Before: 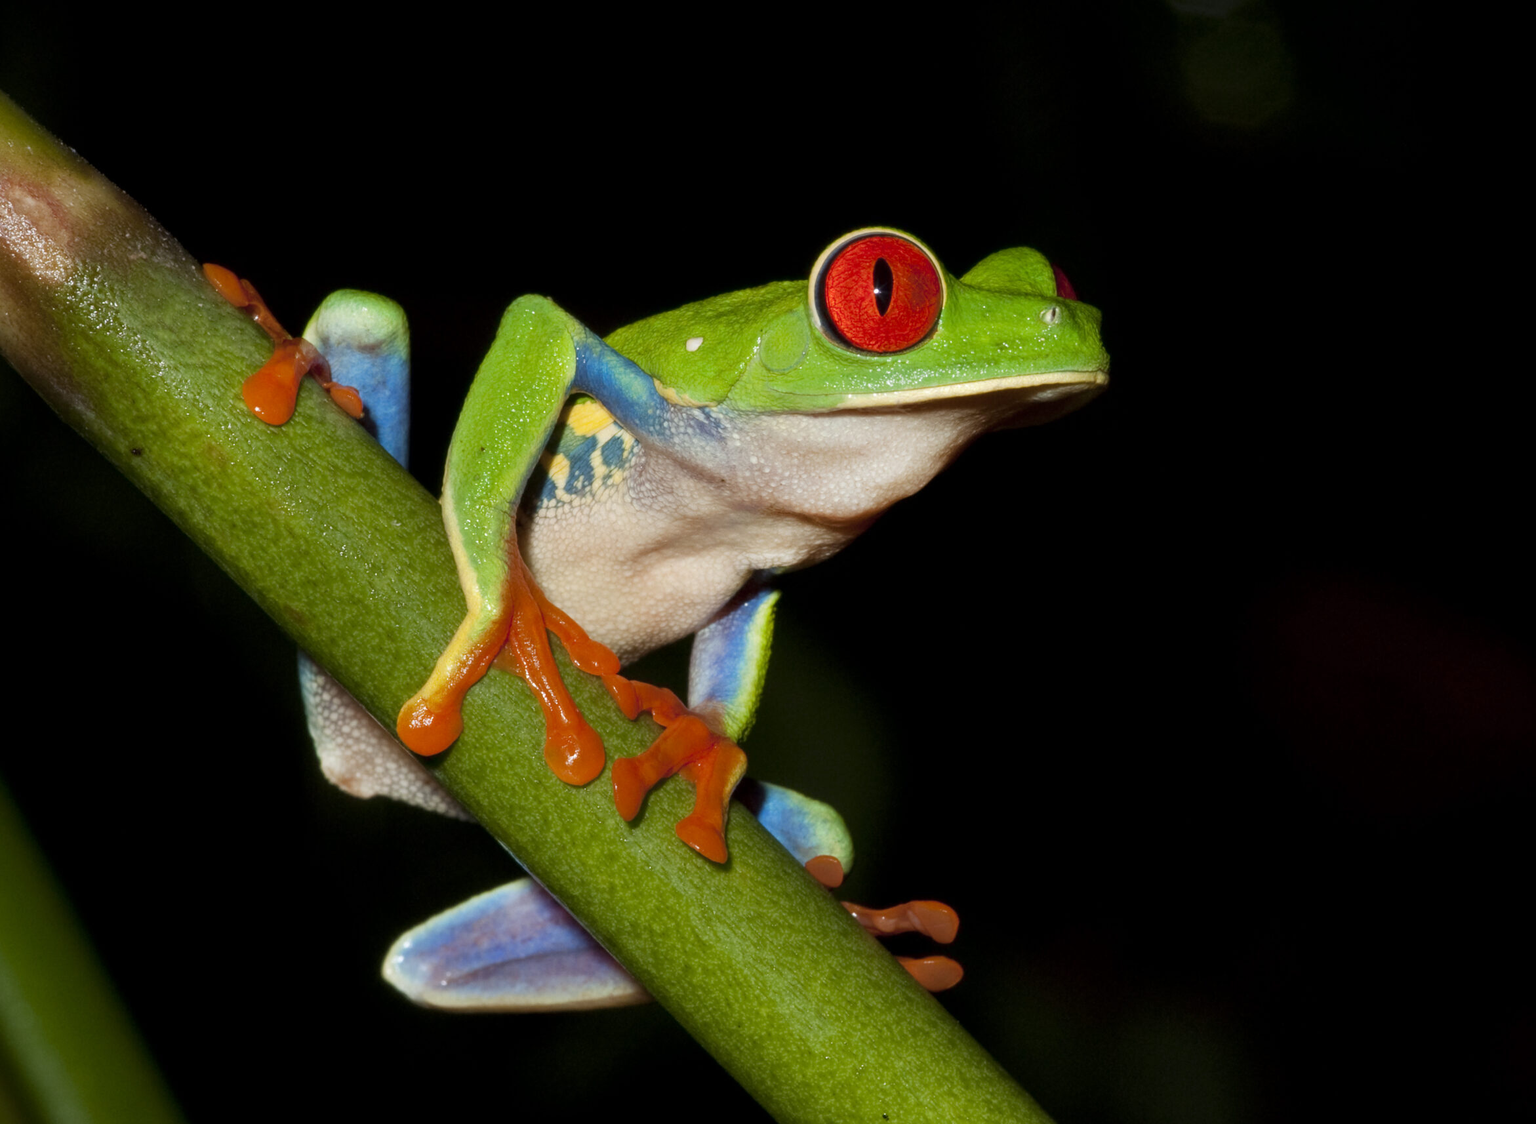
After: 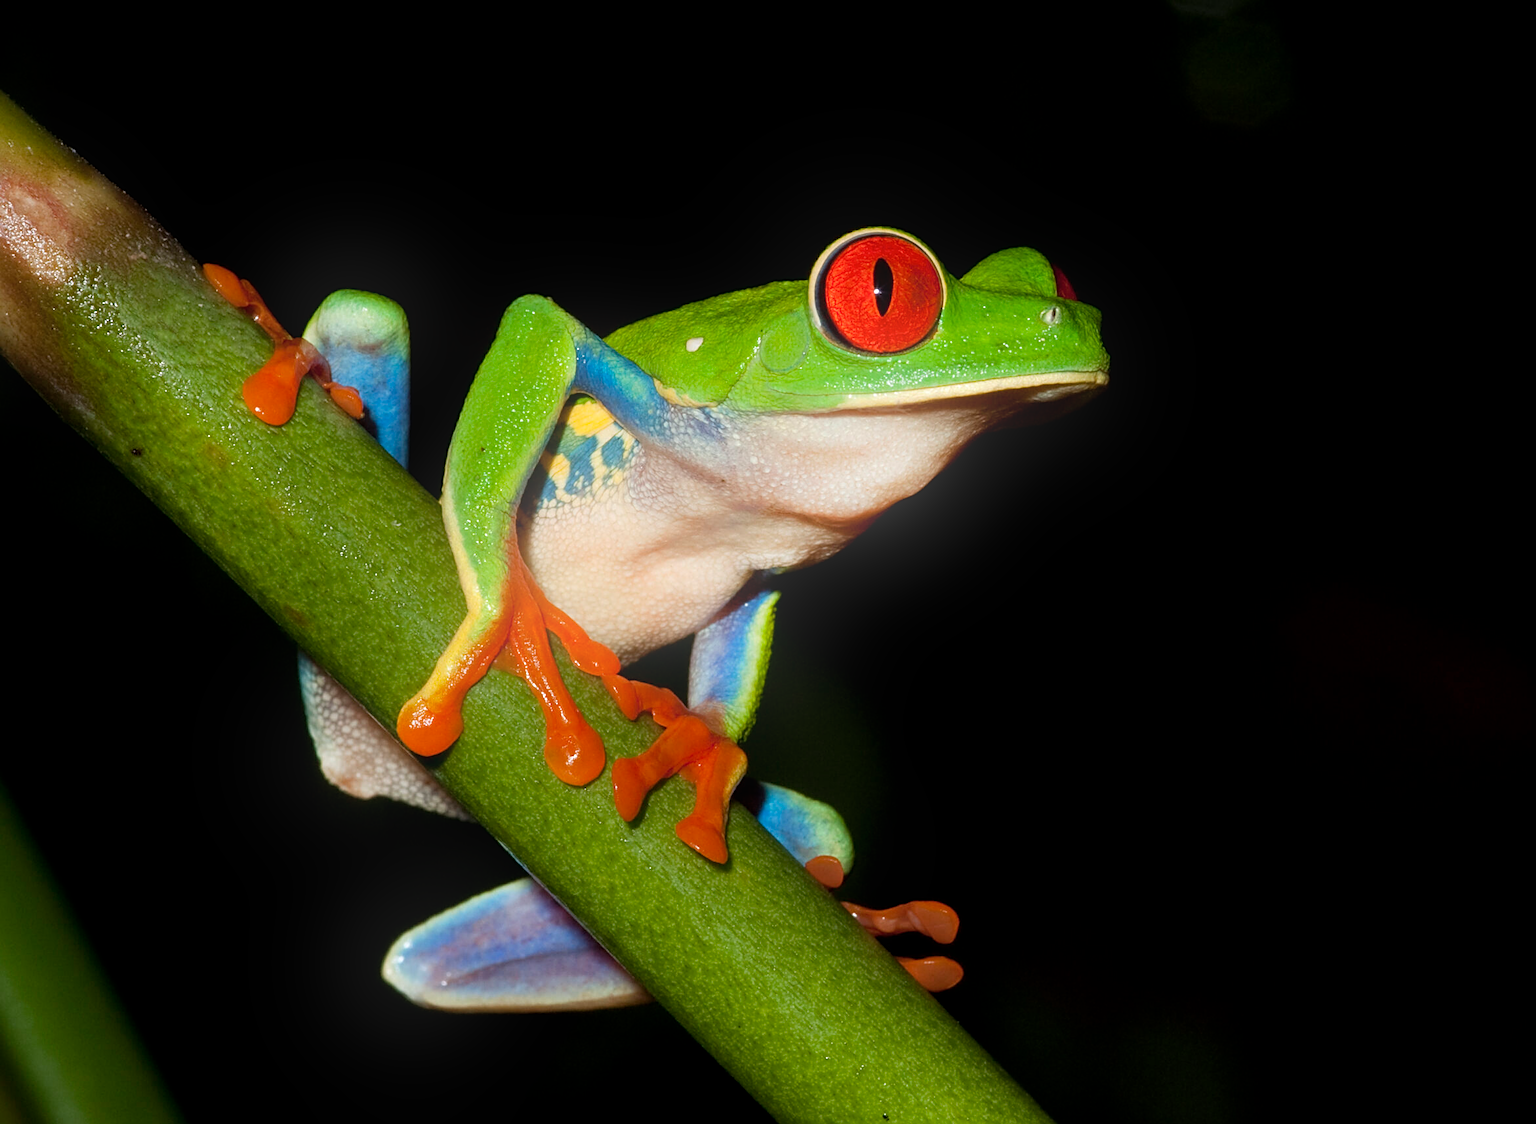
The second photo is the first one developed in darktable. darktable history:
bloom: on, module defaults
sharpen: on, module defaults
